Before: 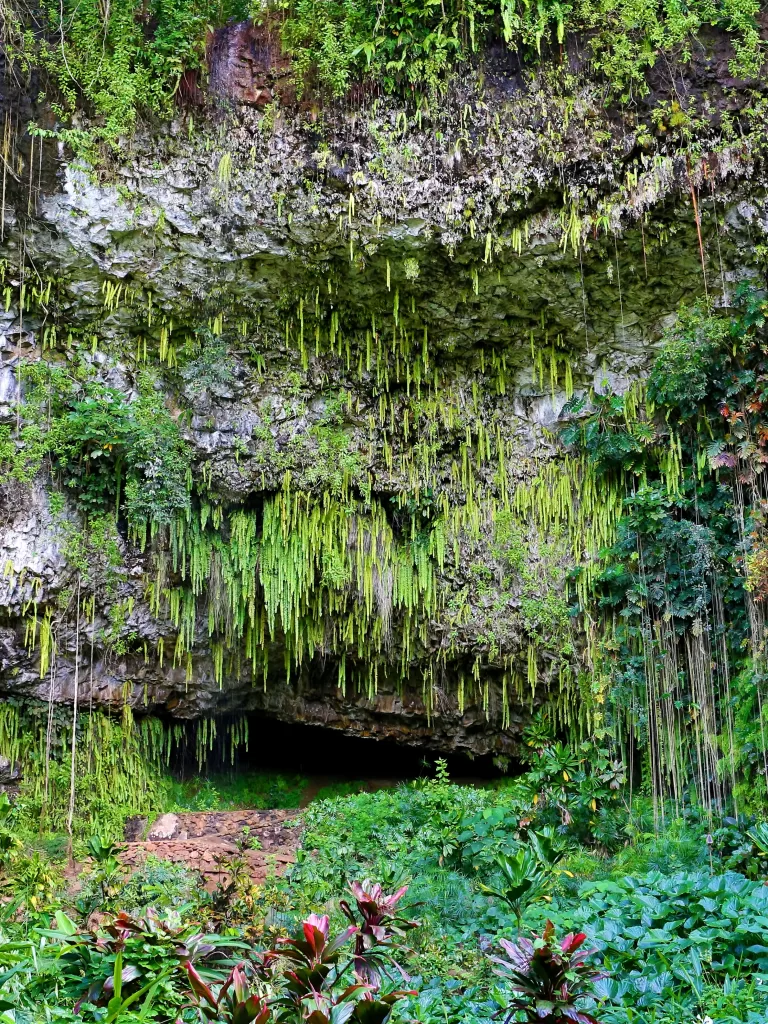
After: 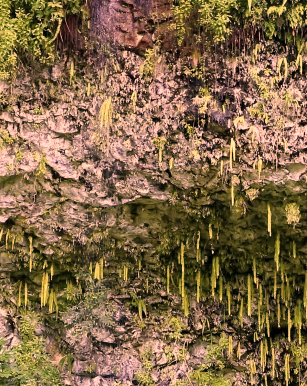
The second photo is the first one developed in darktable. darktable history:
crop: left 15.598%, top 5.438%, right 44.374%, bottom 56.85%
shadows and highlights: soften with gaussian
color correction: highlights a* 39.52, highlights b* 39.56, saturation 0.692
